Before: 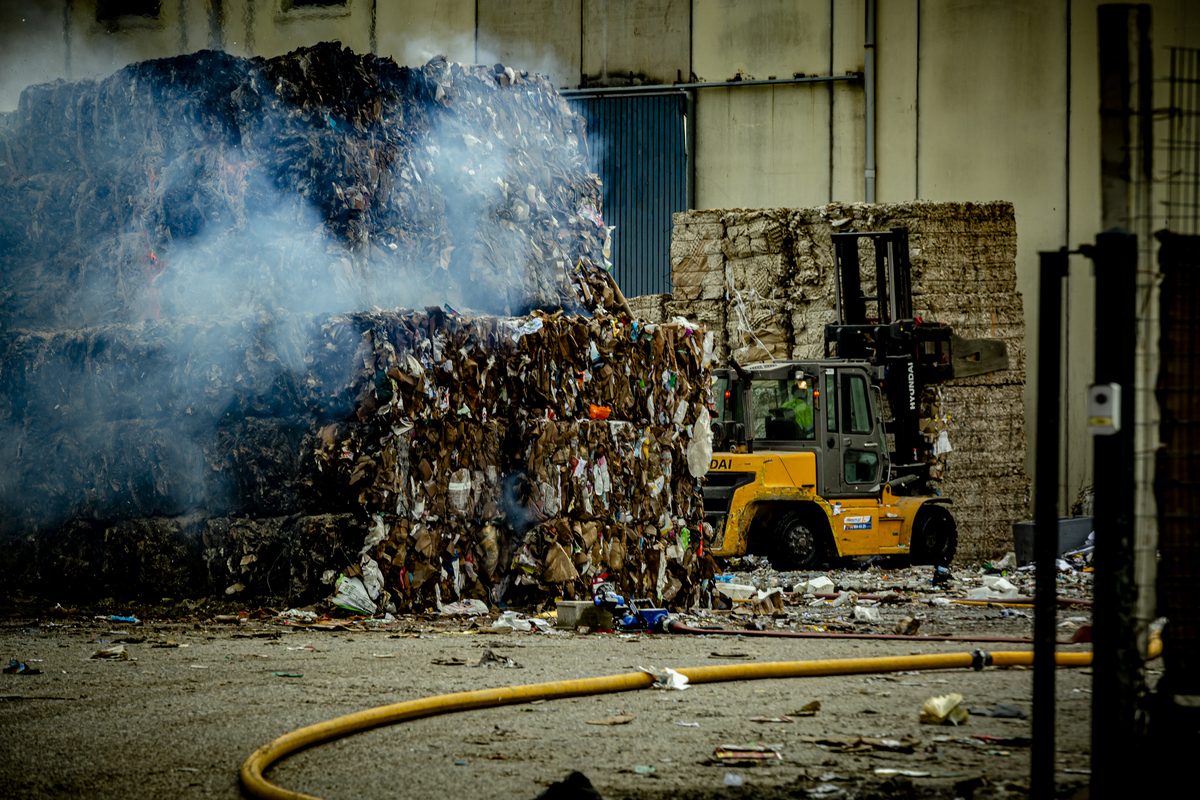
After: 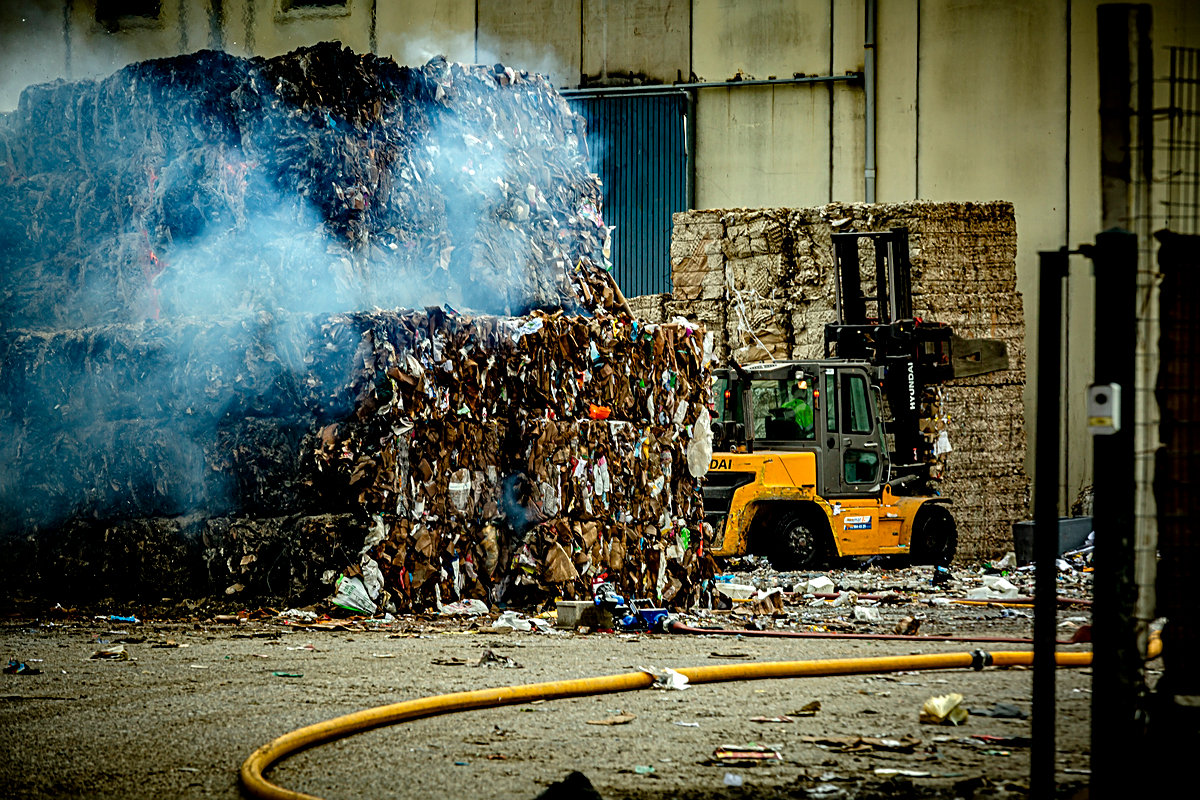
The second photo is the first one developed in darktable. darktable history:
sharpen: on, module defaults
exposure: exposure 0.463 EV, compensate highlight preservation false
